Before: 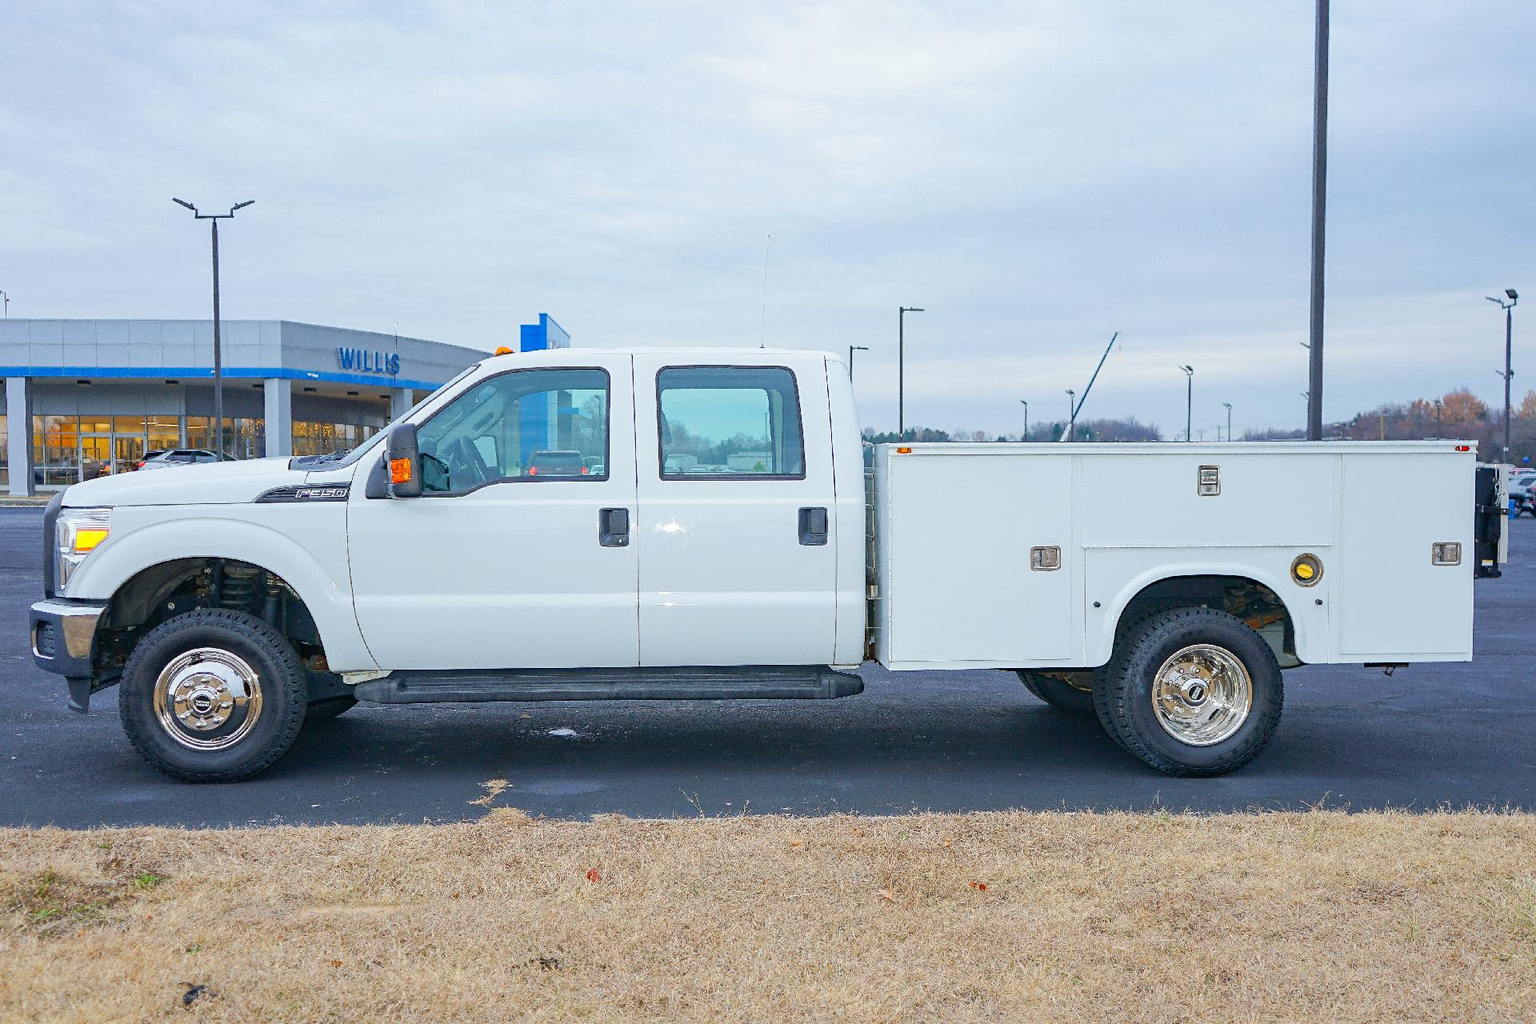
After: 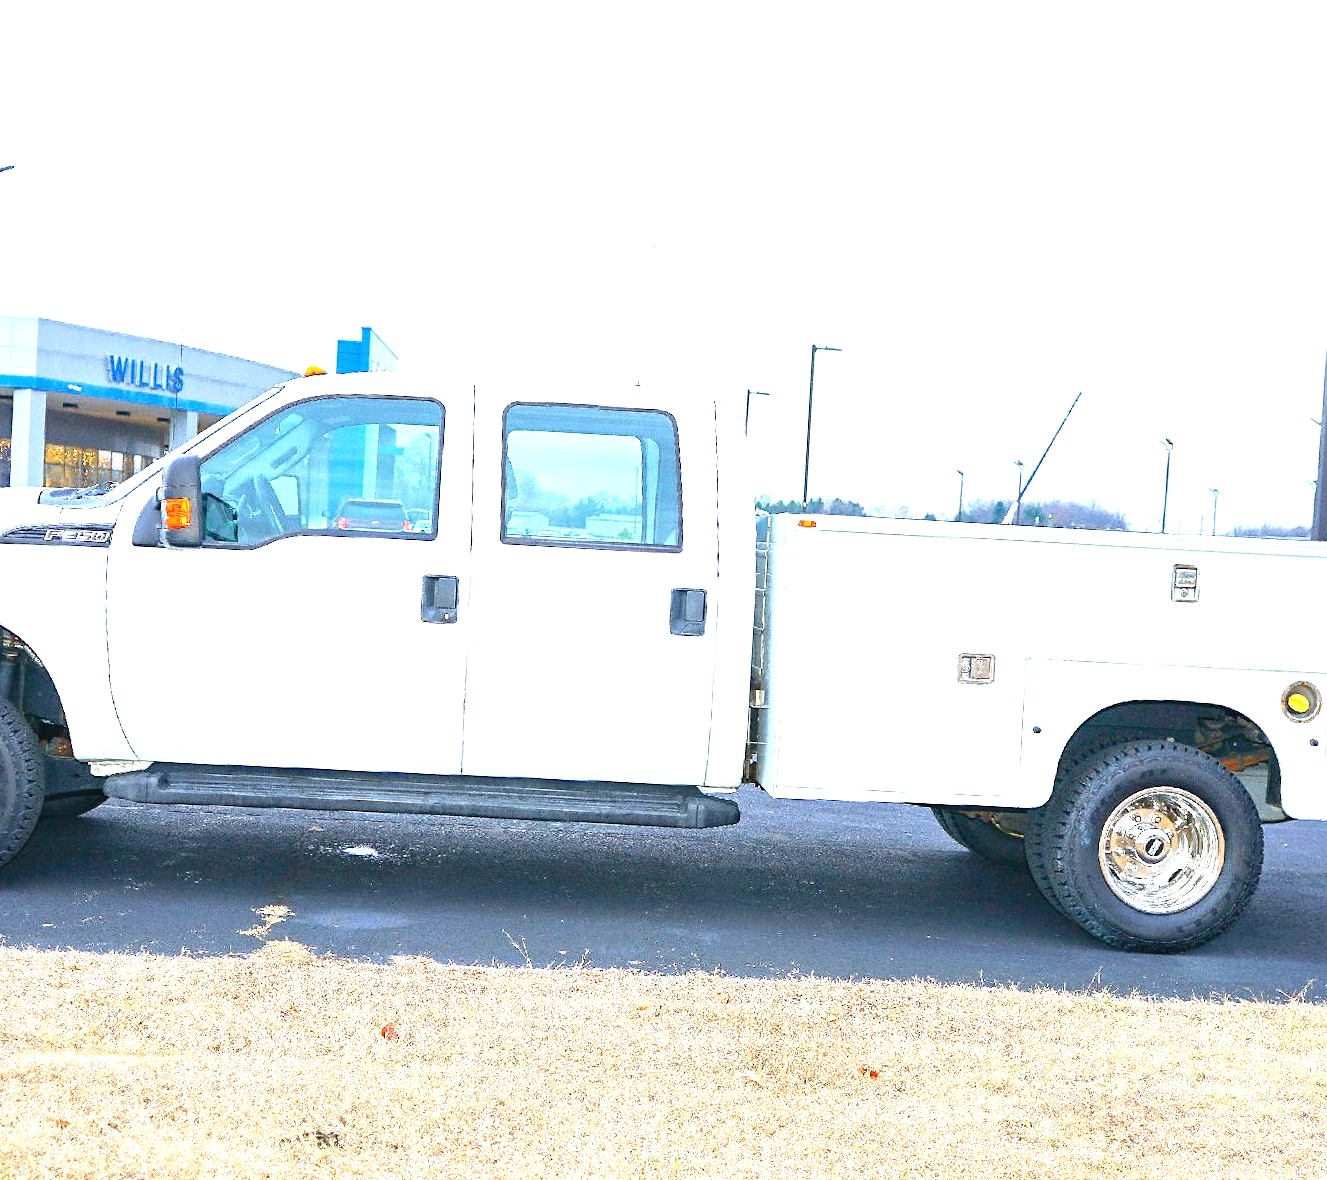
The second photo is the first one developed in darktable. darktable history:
exposure: black level correction 0, exposure 1.379 EV, compensate exposure bias true, compensate highlight preservation false
crop and rotate: angle -3.27°, left 14.277%, top 0.028%, right 10.766%, bottom 0.028%
